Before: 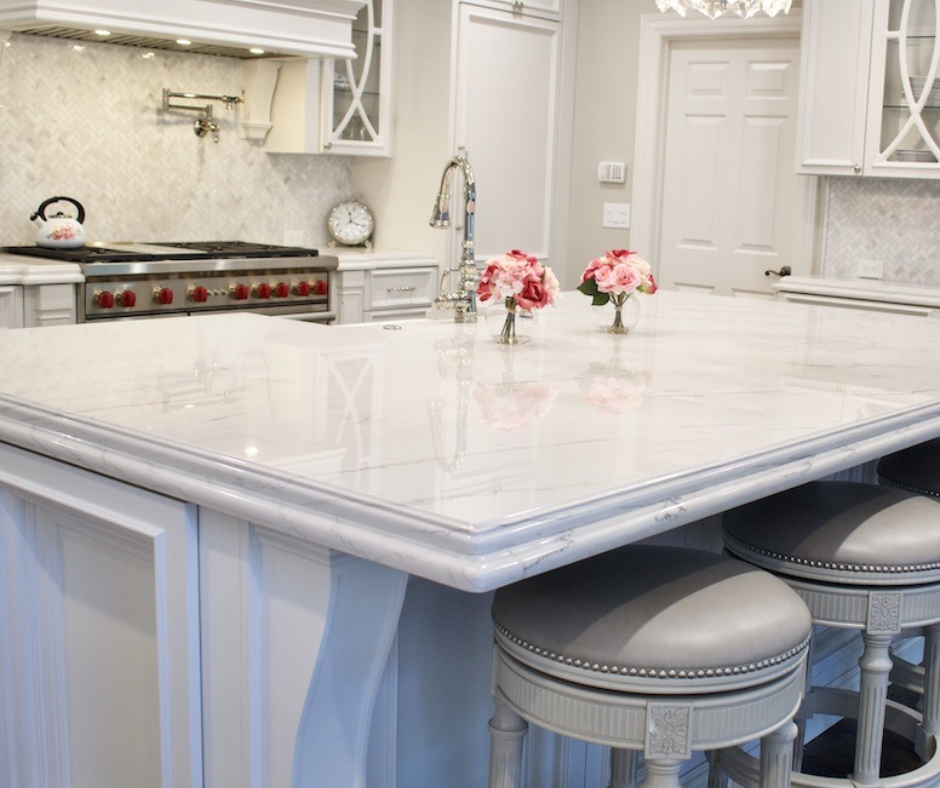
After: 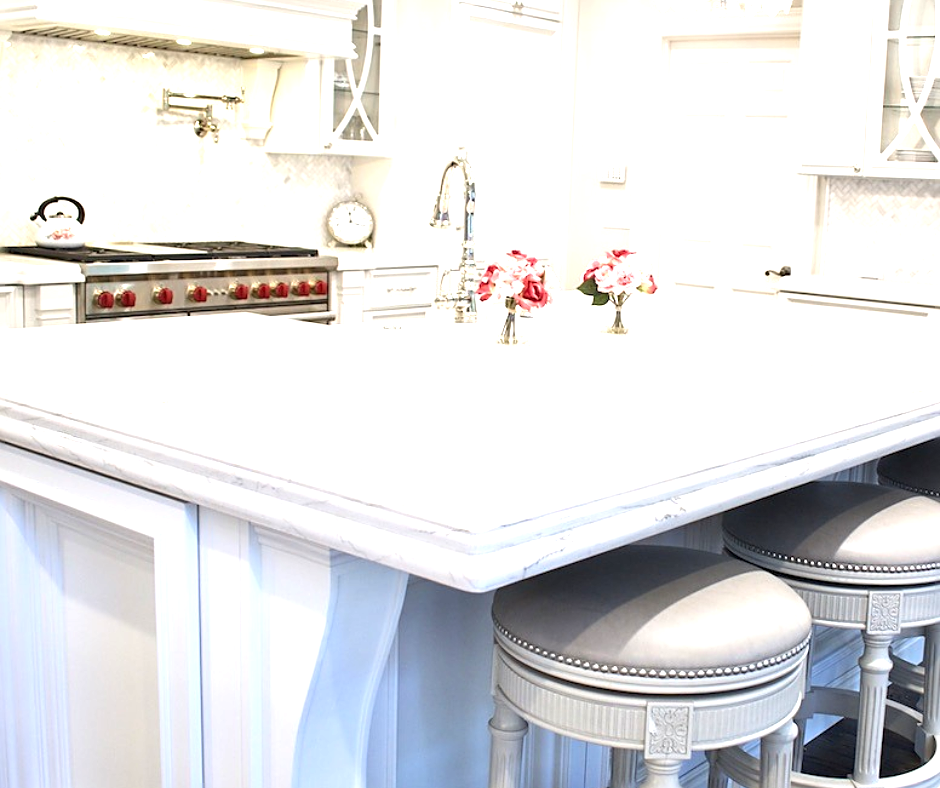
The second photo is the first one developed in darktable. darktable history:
sharpen: on, module defaults
exposure: black level correction 0, exposure 1.199 EV, compensate highlight preservation false
